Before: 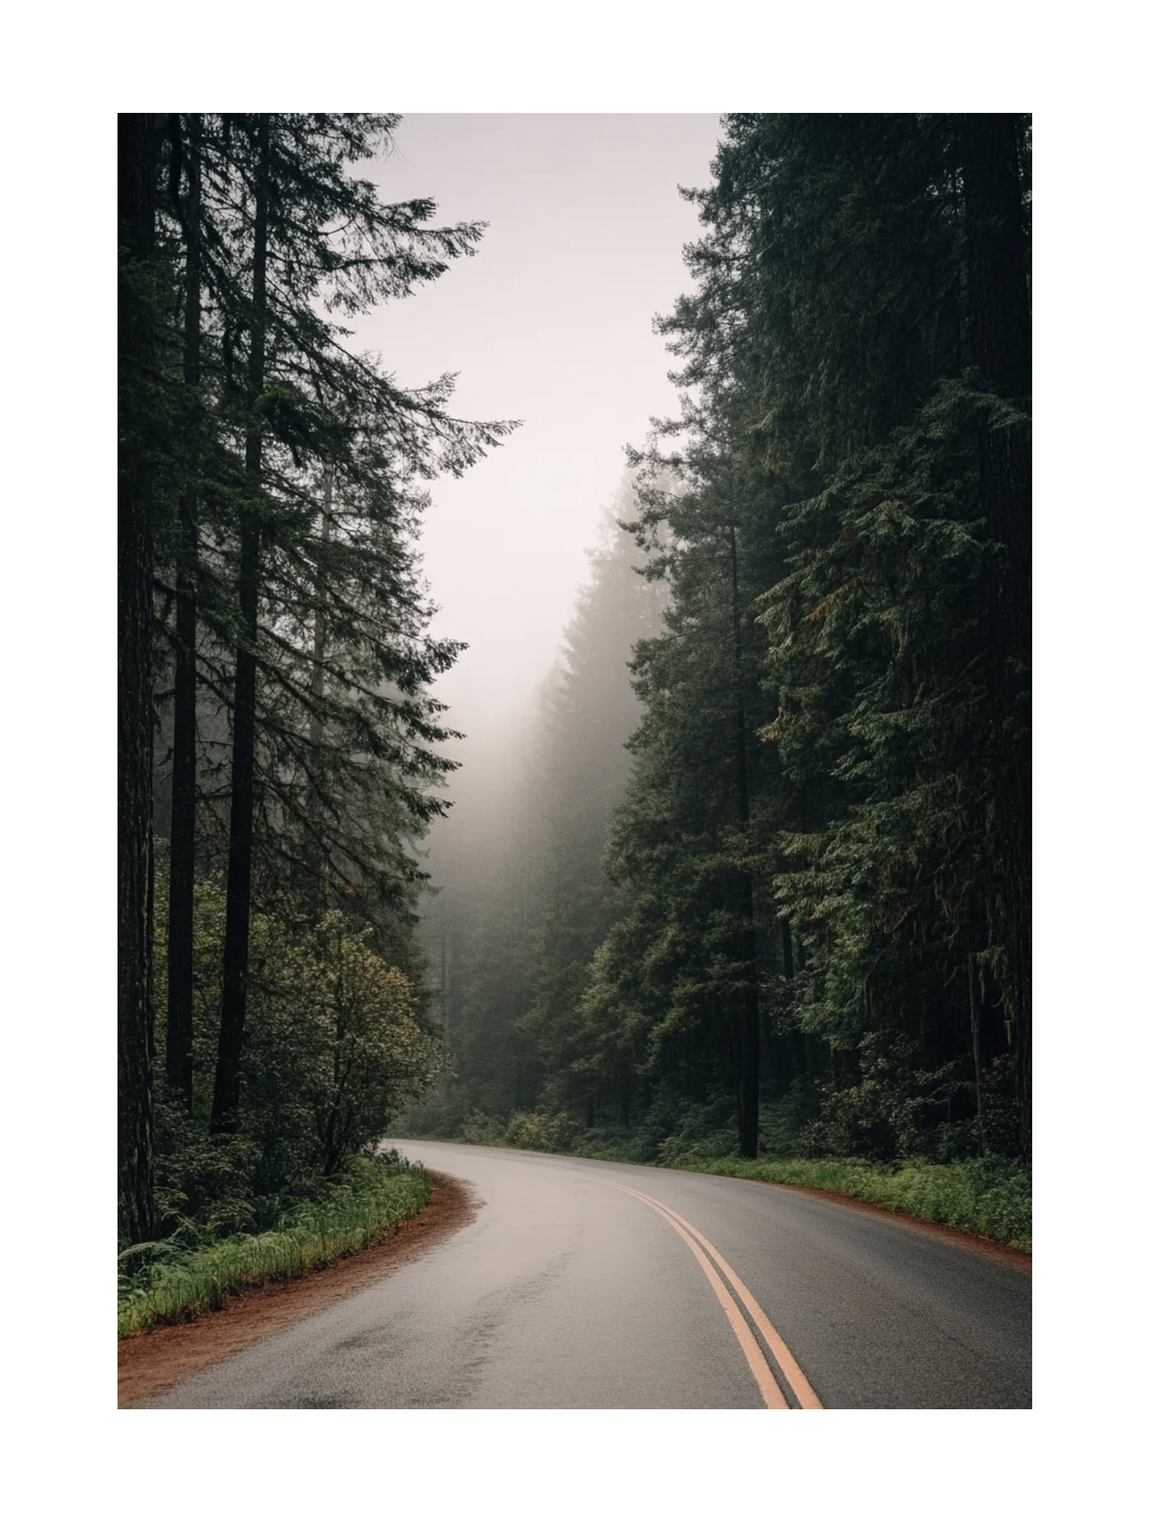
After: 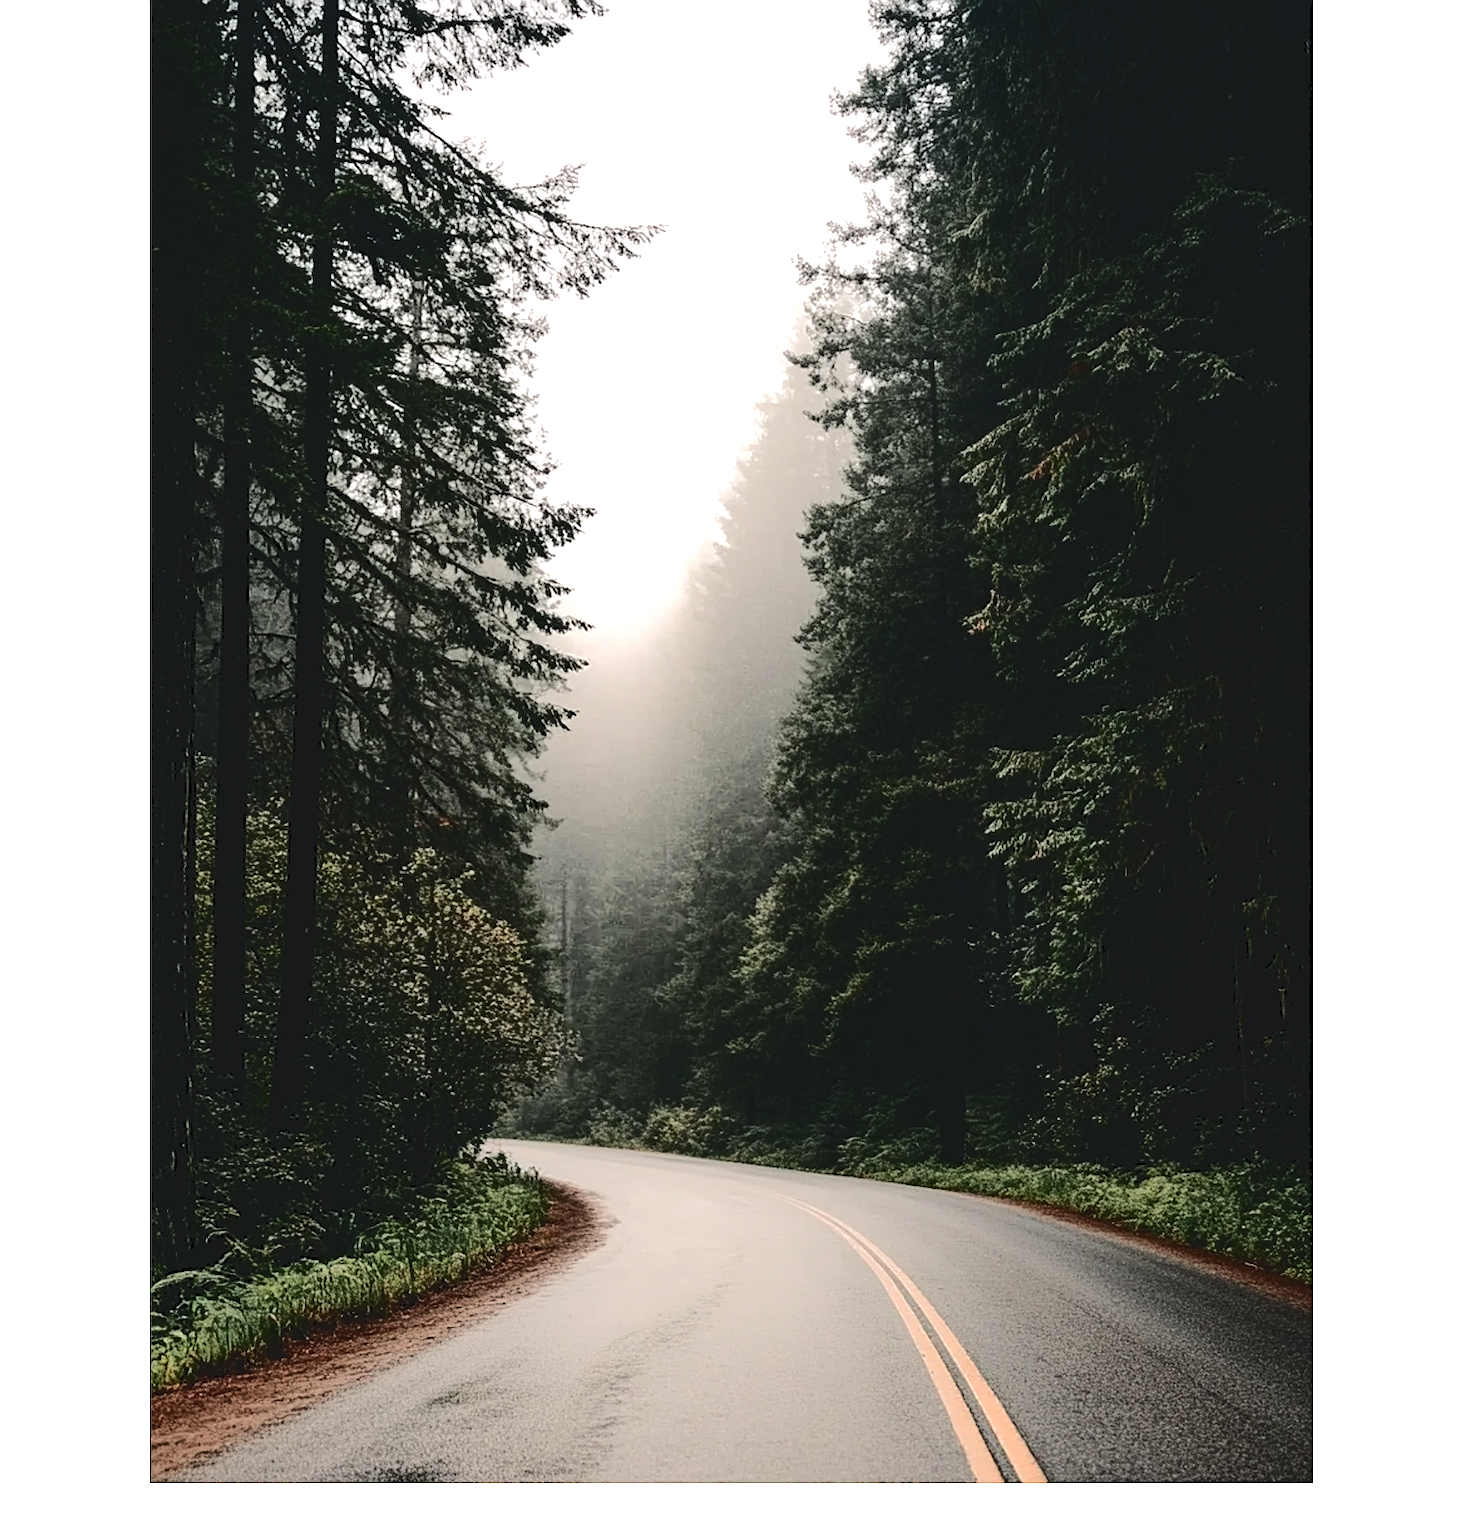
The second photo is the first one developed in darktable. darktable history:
sharpen: on, module defaults
crop and rotate: top 15.869%, bottom 5.525%
tone equalizer: -8 EV -0.751 EV, -7 EV -0.718 EV, -6 EV -0.622 EV, -5 EV -0.386 EV, -3 EV 0.381 EV, -2 EV 0.6 EV, -1 EV 0.693 EV, +0 EV 0.732 EV, edges refinement/feathering 500, mask exposure compensation -1.24 EV, preserve details no
tone curve: curves: ch0 [(0, 0) (0.003, 0.089) (0.011, 0.089) (0.025, 0.088) (0.044, 0.089) (0.069, 0.094) (0.1, 0.108) (0.136, 0.119) (0.177, 0.147) (0.224, 0.204) (0.277, 0.28) (0.335, 0.389) (0.399, 0.486) (0.468, 0.588) (0.543, 0.647) (0.623, 0.705) (0.709, 0.759) (0.801, 0.815) (0.898, 0.873) (1, 1)], color space Lab, independent channels, preserve colors none
